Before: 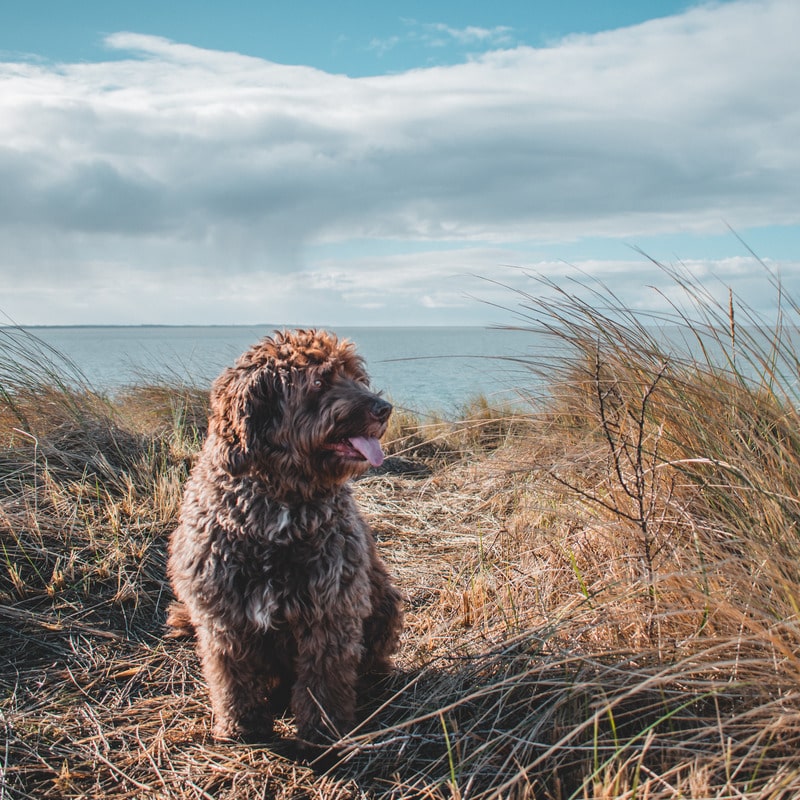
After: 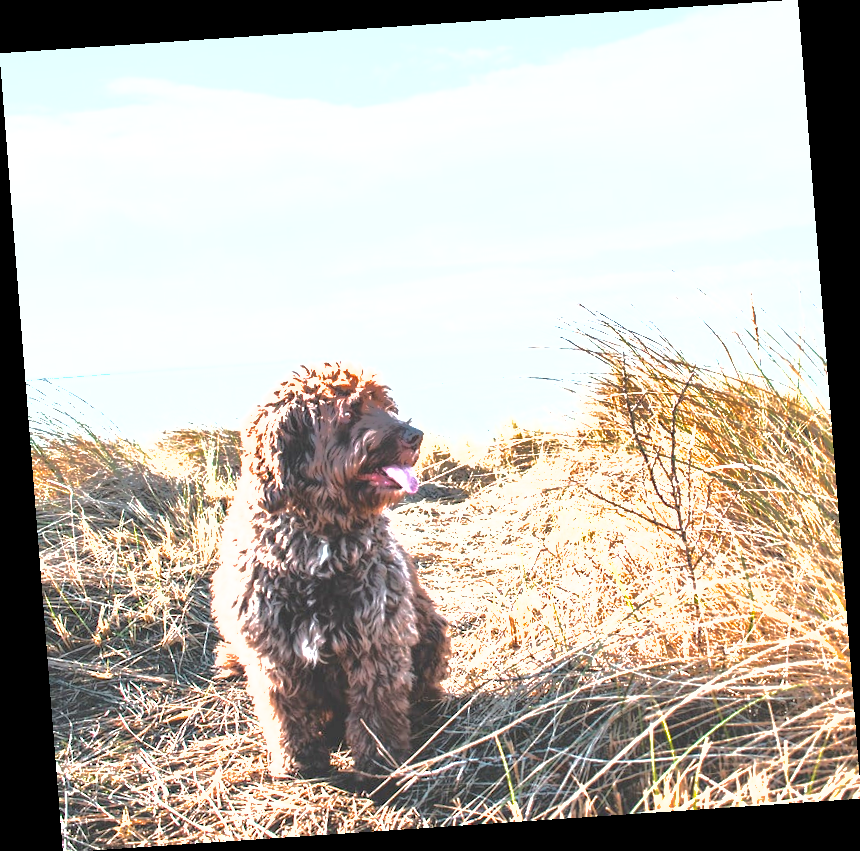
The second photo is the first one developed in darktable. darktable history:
rotate and perspective: rotation -4.2°, shear 0.006, automatic cropping off
tone equalizer: -8 EV -0.417 EV, -7 EV -0.389 EV, -6 EV -0.333 EV, -5 EV -0.222 EV, -3 EV 0.222 EV, -2 EV 0.333 EV, -1 EV 0.389 EV, +0 EV 0.417 EV, edges refinement/feathering 500, mask exposure compensation -1.57 EV, preserve details no
shadows and highlights: shadows 40, highlights -60
exposure: black level correction 0.001, exposure 1.822 EV, compensate exposure bias true, compensate highlight preservation false
